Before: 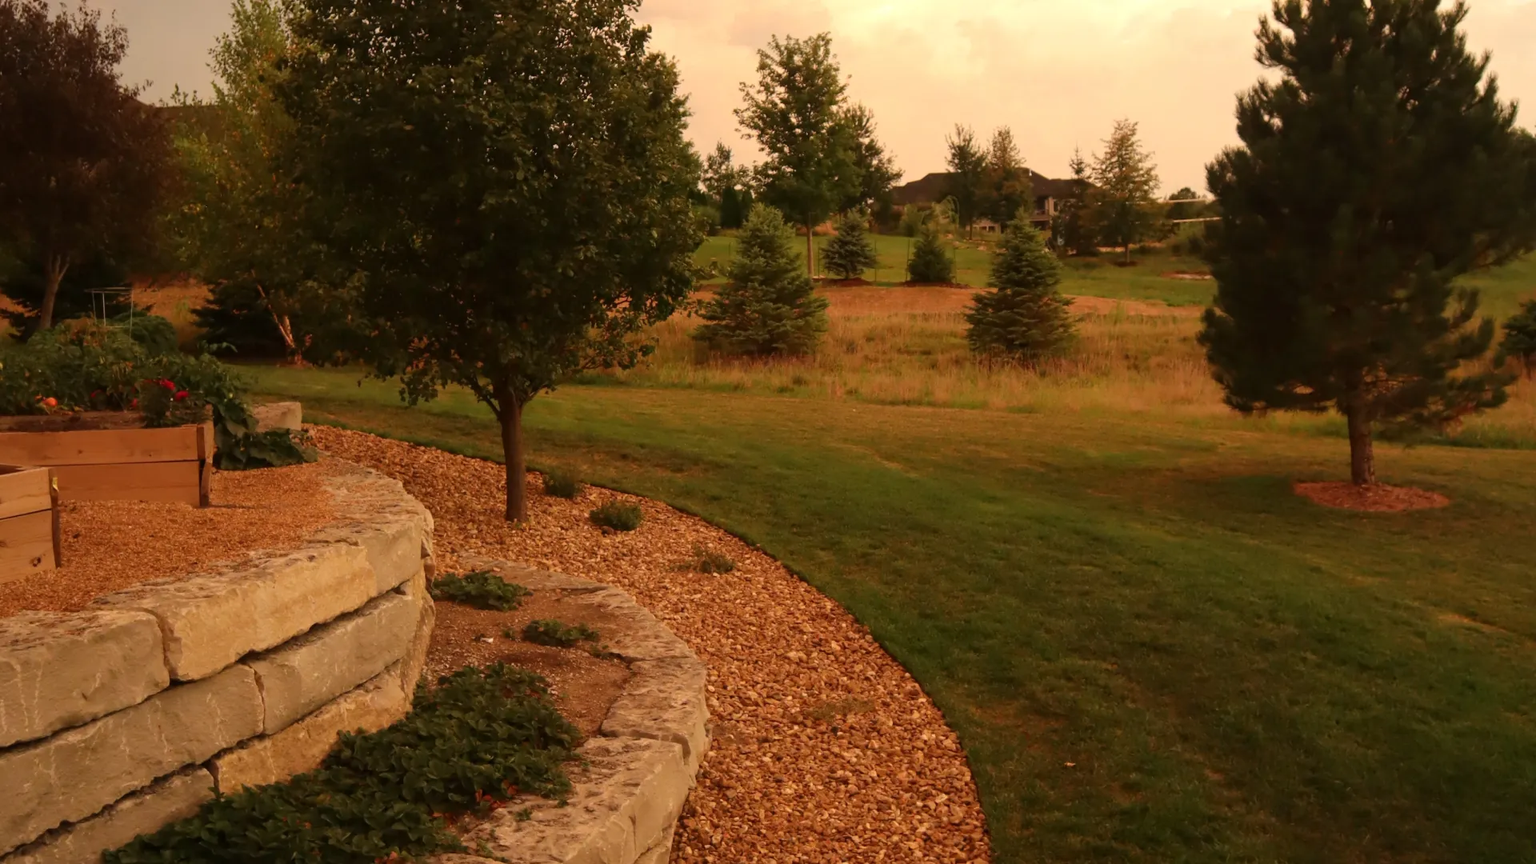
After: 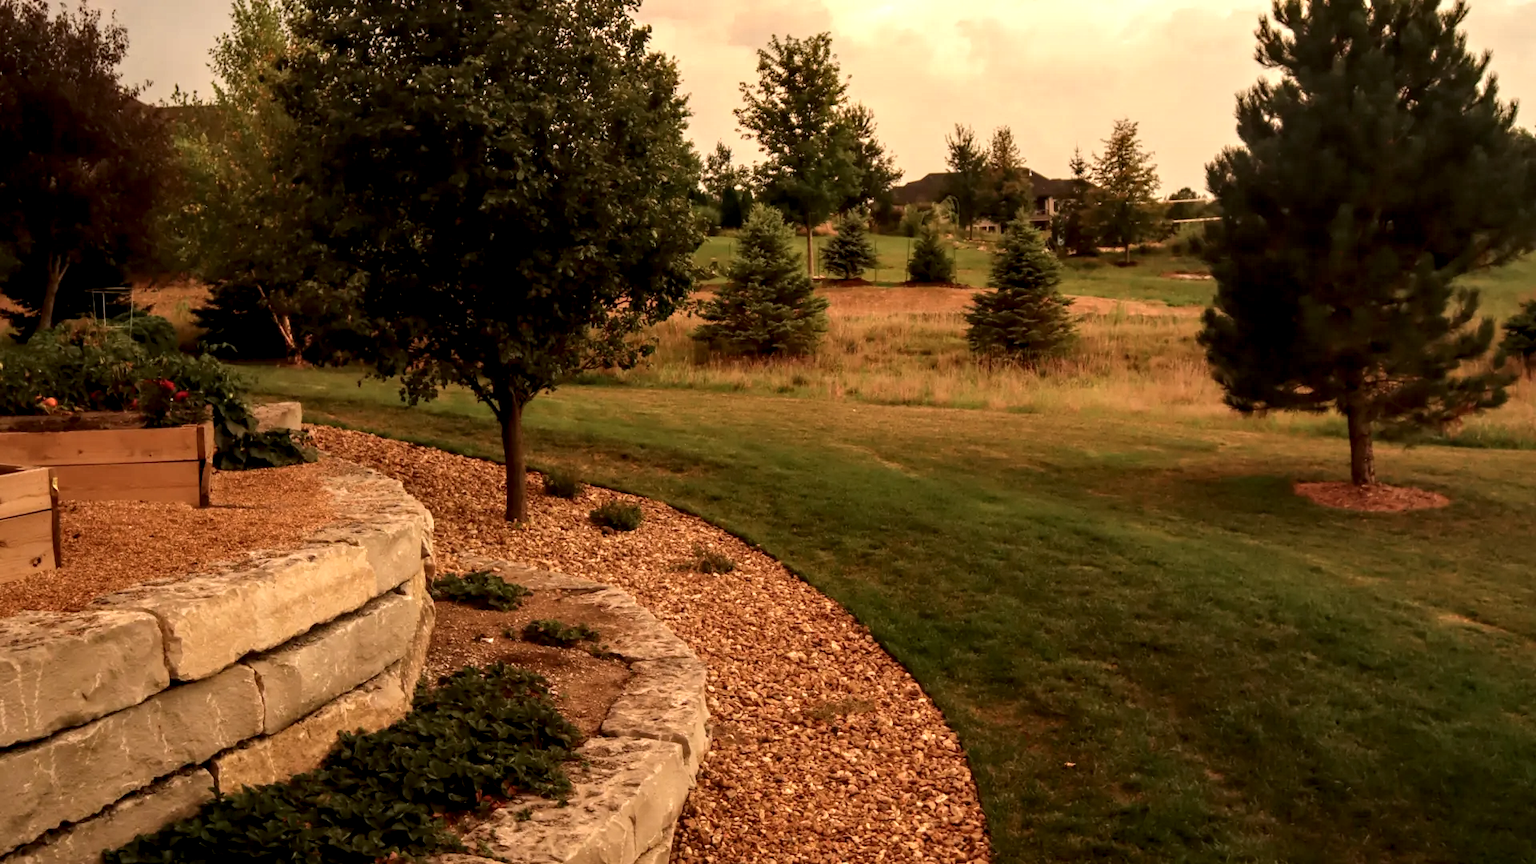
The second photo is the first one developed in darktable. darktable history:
local contrast: highlights 64%, shadows 54%, detail 169%, midtone range 0.517
